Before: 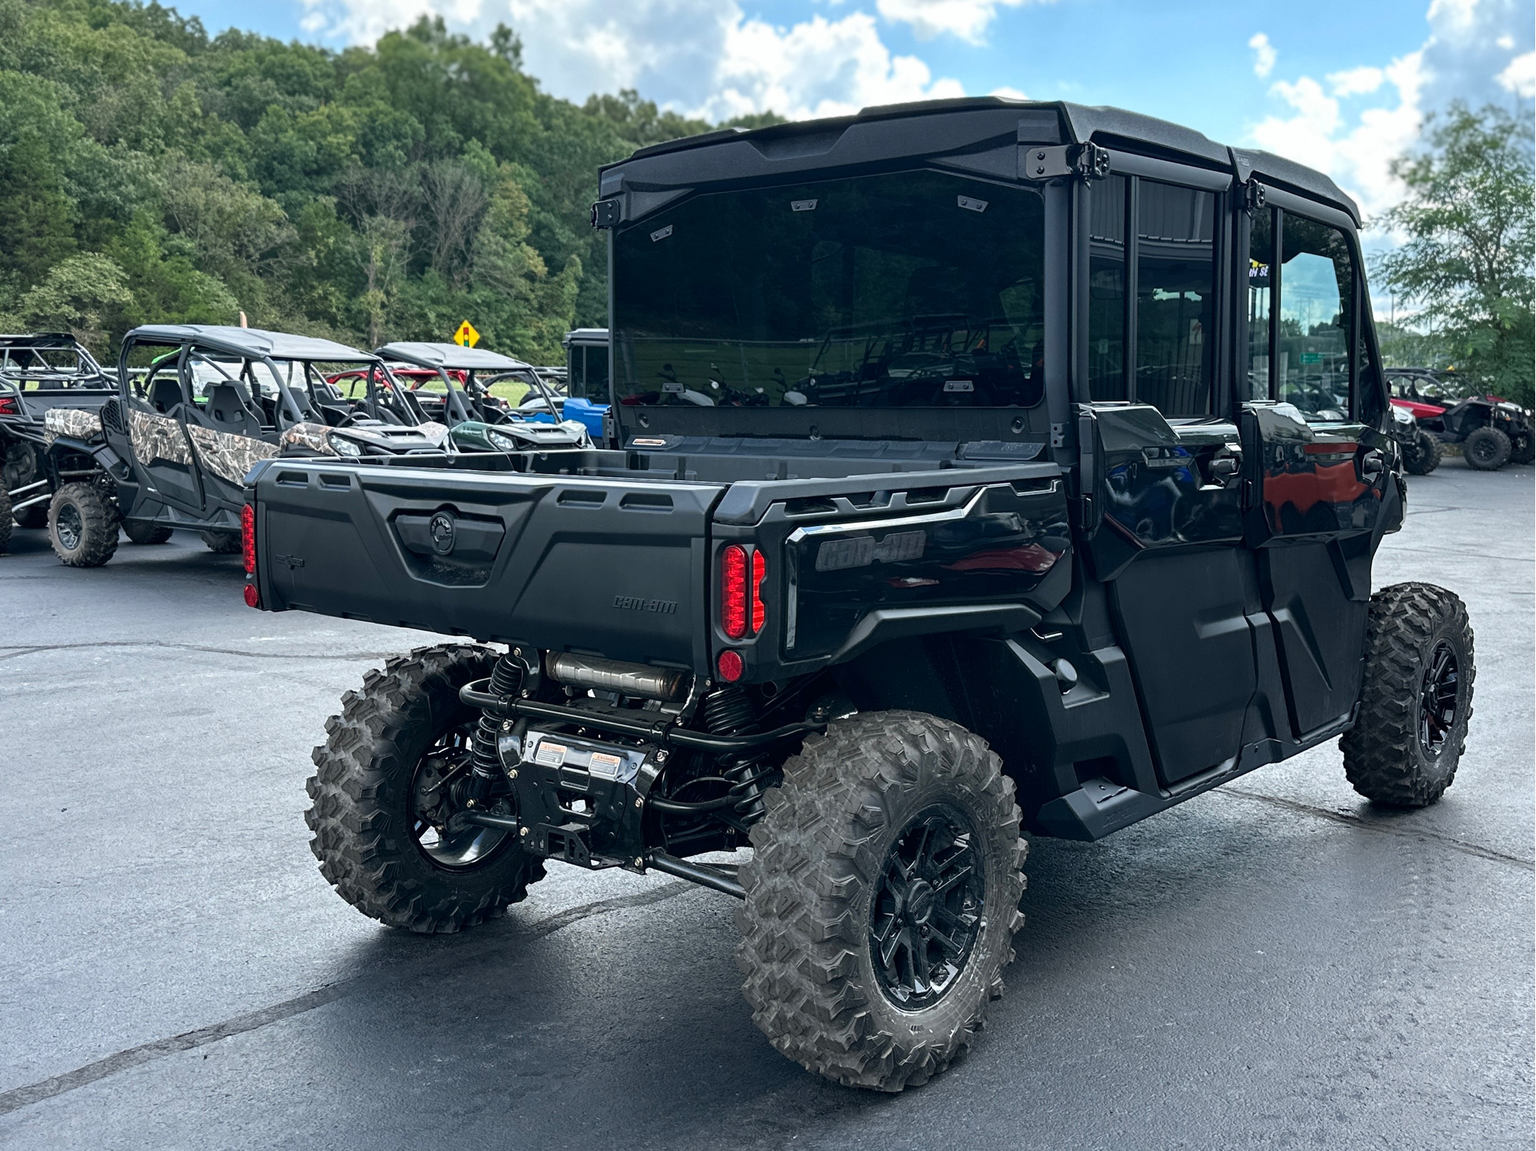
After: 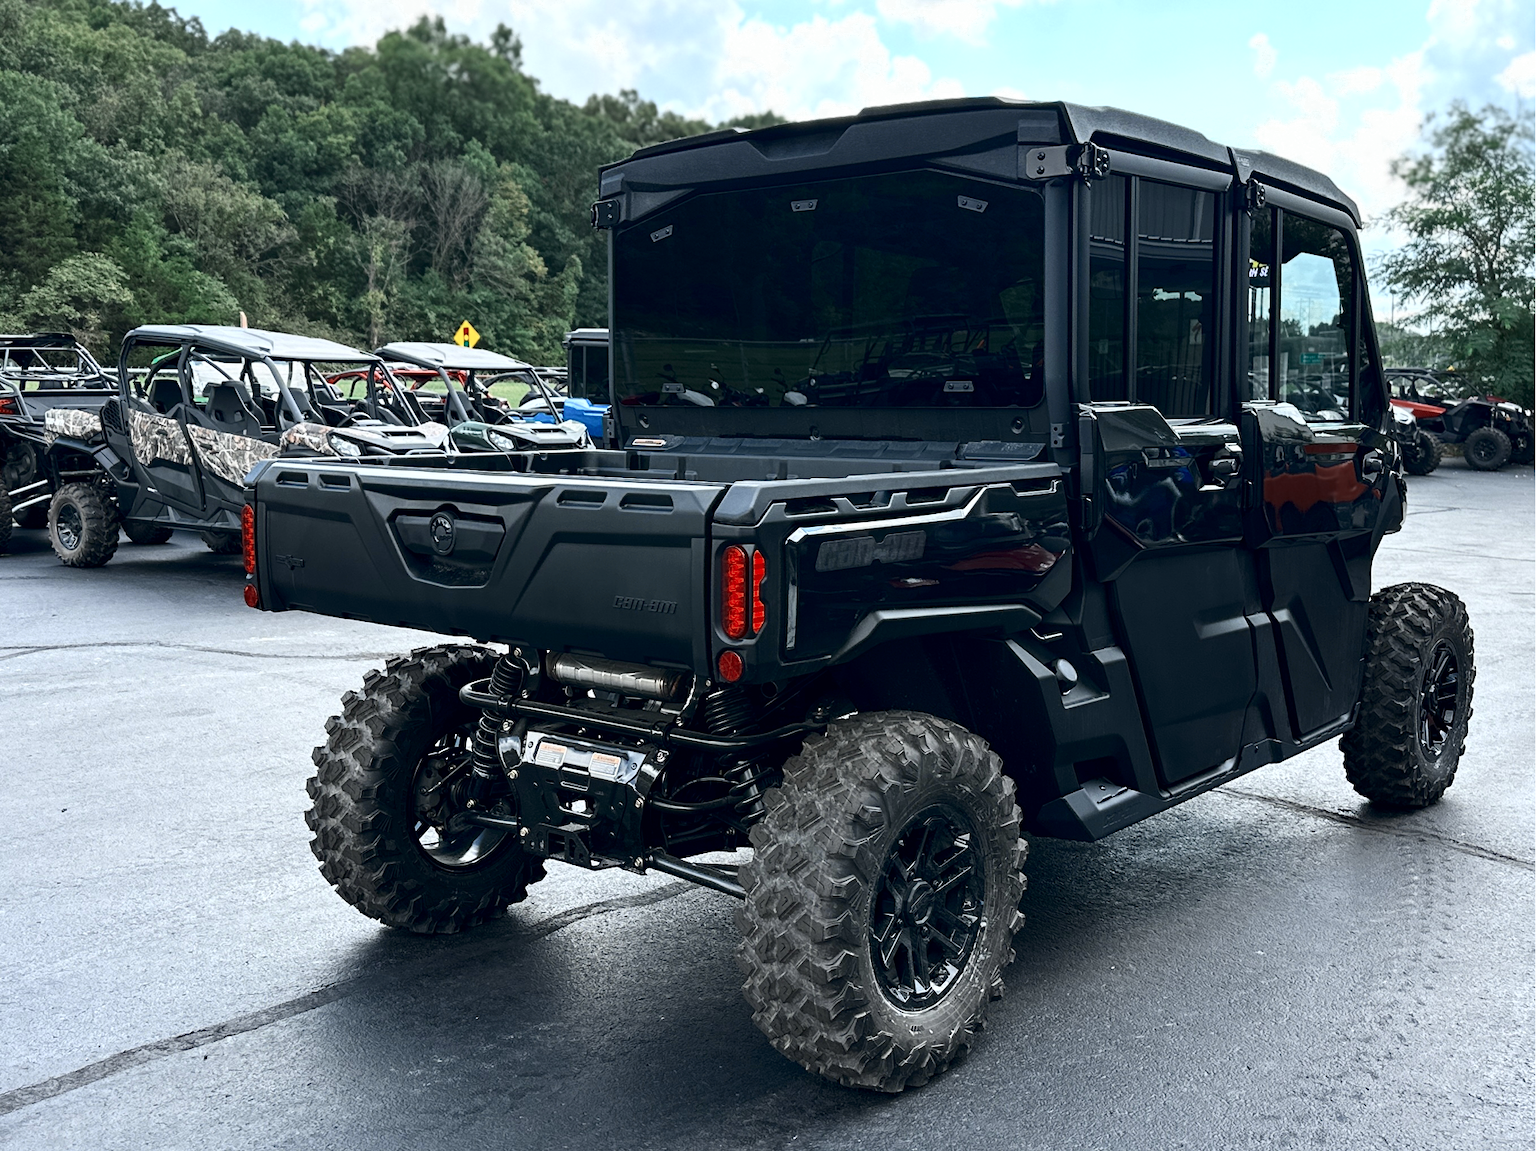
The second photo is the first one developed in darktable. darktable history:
exposure: black level correction 0.002, compensate exposure bias true, compensate highlight preservation false
color zones: curves: ch0 [(0, 0.5) (0.125, 0.4) (0.25, 0.5) (0.375, 0.4) (0.5, 0.4) (0.625, 0.6) (0.75, 0.6) (0.875, 0.5)]; ch1 [(0, 0.4) (0.125, 0.5) (0.25, 0.4) (0.375, 0.4) (0.5, 0.4) (0.625, 0.4) (0.75, 0.5) (0.875, 0.4)]; ch2 [(0, 0.6) (0.125, 0.5) (0.25, 0.5) (0.375, 0.6) (0.5, 0.6) (0.625, 0.5) (0.75, 0.5) (0.875, 0.5)]
contrast brightness saturation: contrast 0.222
